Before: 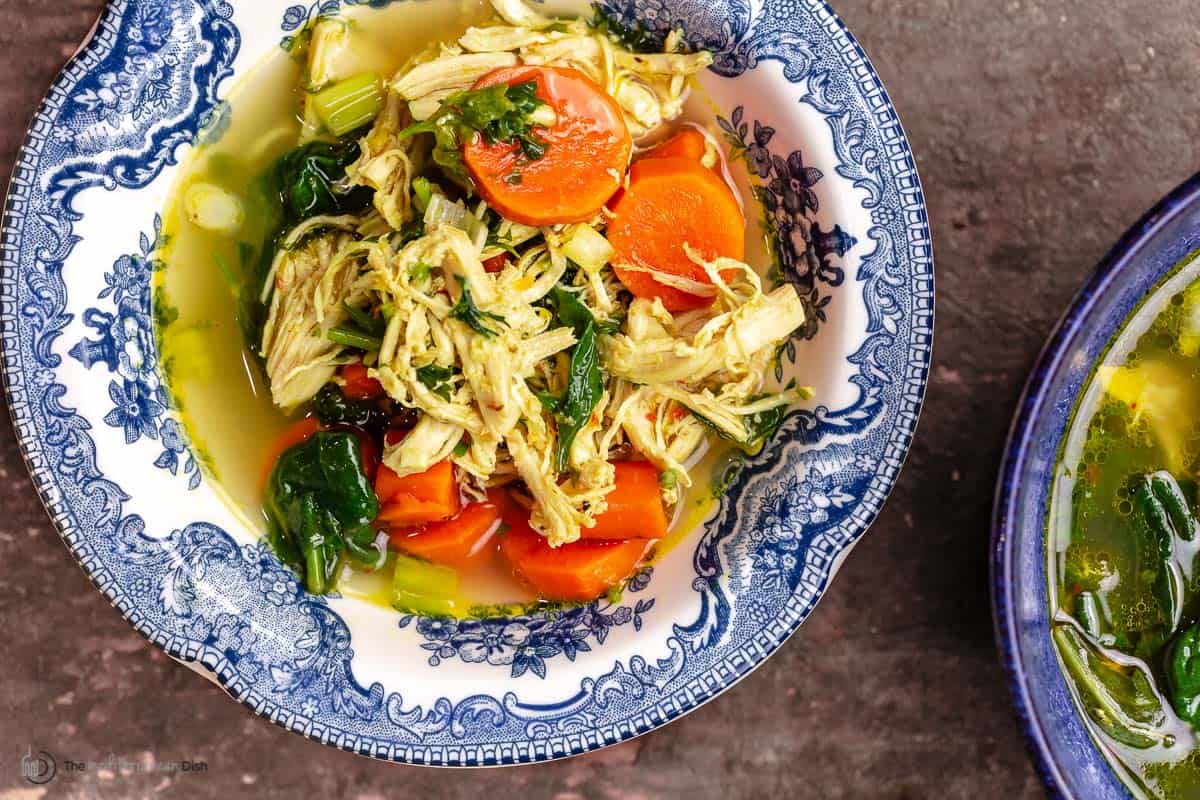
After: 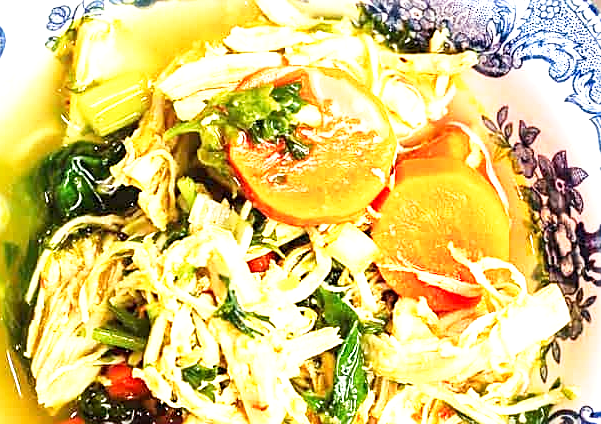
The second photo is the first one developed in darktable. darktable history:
base curve: curves: ch0 [(0, 0) (0.579, 0.807) (1, 1)], preserve colors none
crop: left 19.601%, right 30.237%, bottom 46.981%
sharpen: on, module defaults
exposure: exposure 1.233 EV, compensate highlight preservation false
